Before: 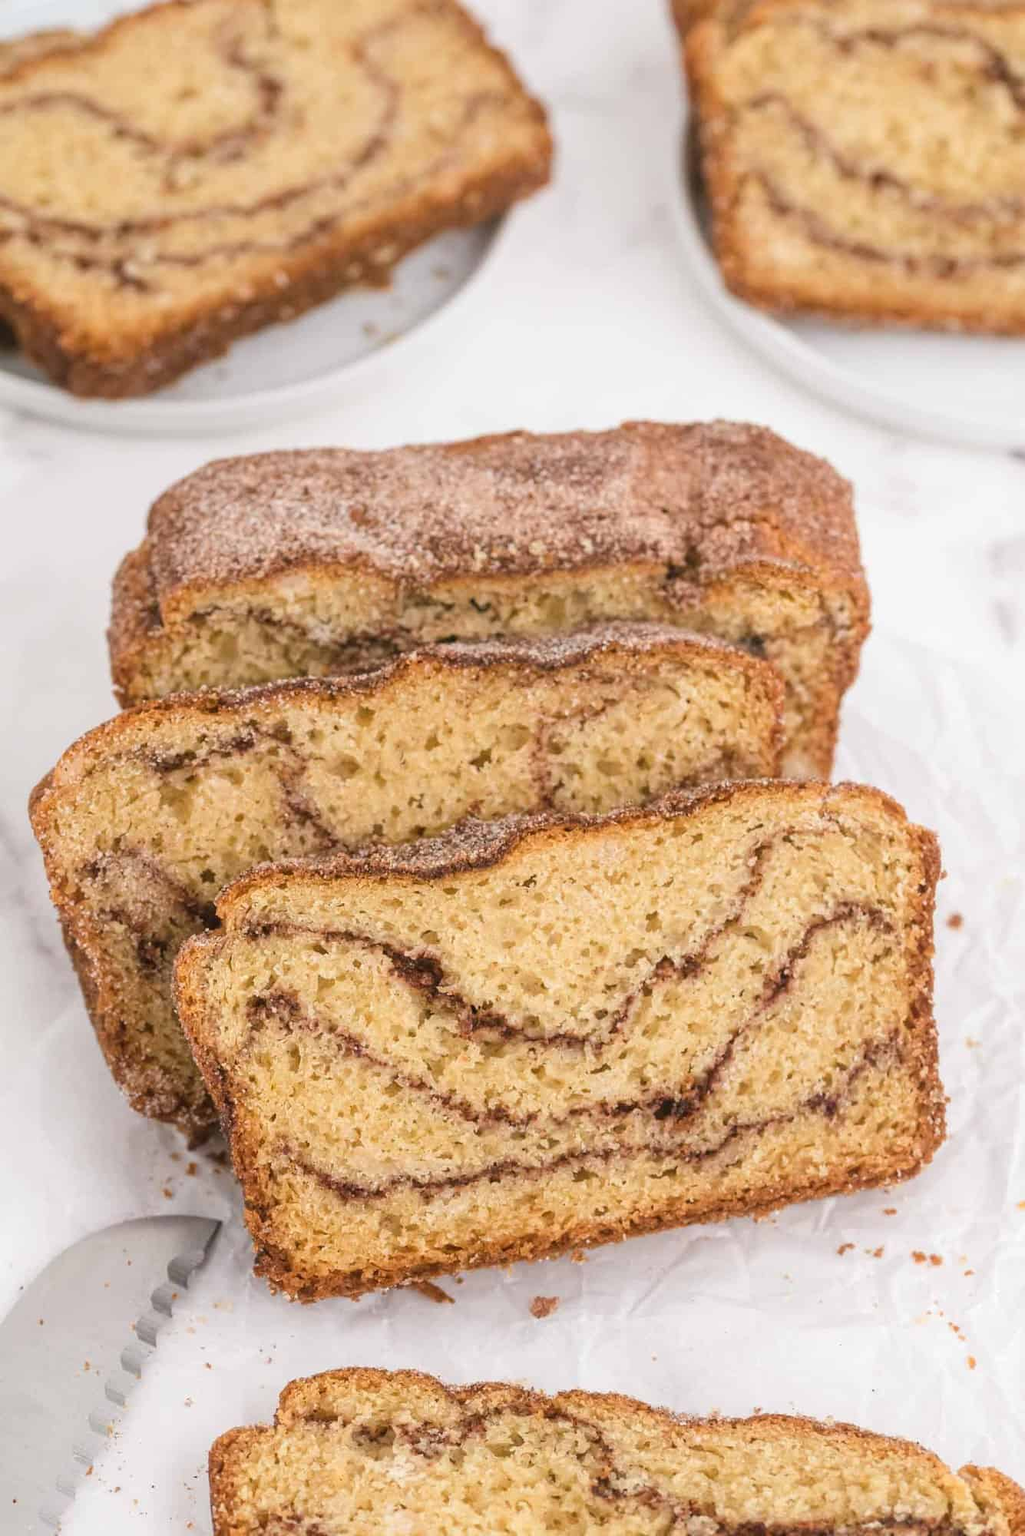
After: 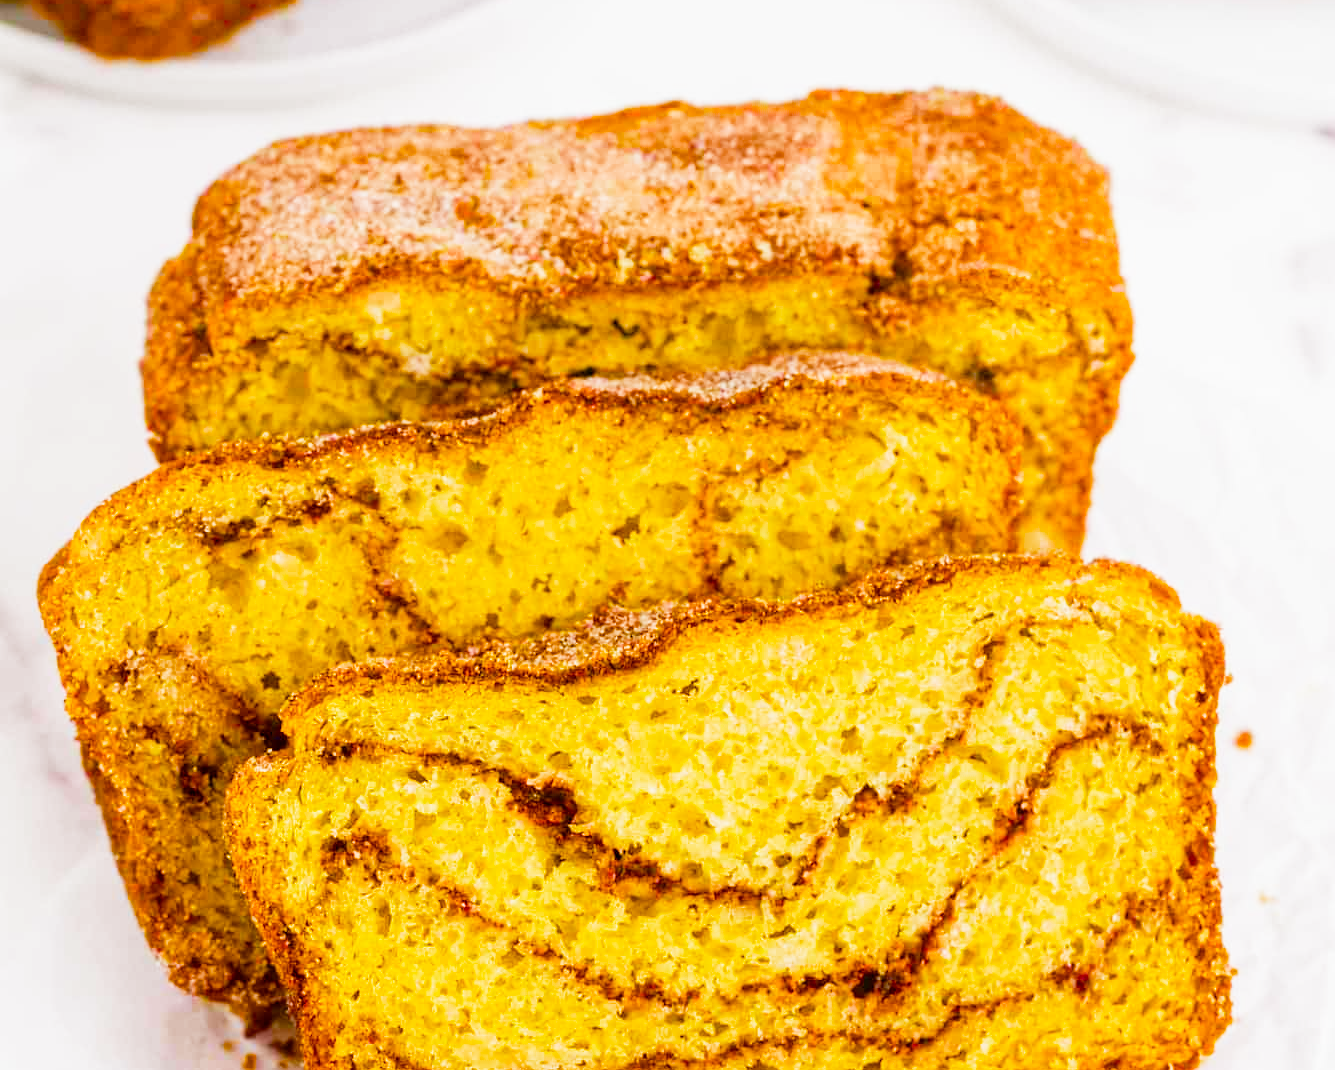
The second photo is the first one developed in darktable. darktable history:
crop and rotate: top 23.043%, bottom 23.437%
color balance rgb: linear chroma grading › global chroma 42%, perceptual saturation grading › global saturation 42%, global vibrance 33%
filmic rgb: middle gray luminance 12.74%, black relative exposure -10.13 EV, white relative exposure 3.47 EV, threshold 6 EV, target black luminance 0%, hardness 5.74, latitude 44.69%, contrast 1.221, highlights saturation mix 5%, shadows ↔ highlights balance 26.78%, add noise in highlights 0, preserve chrominance no, color science v3 (2019), use custom middle-gray values true, iterations of high-quality reconstruction 0, contrast in highlights soft, enable highlight reconstruction true
